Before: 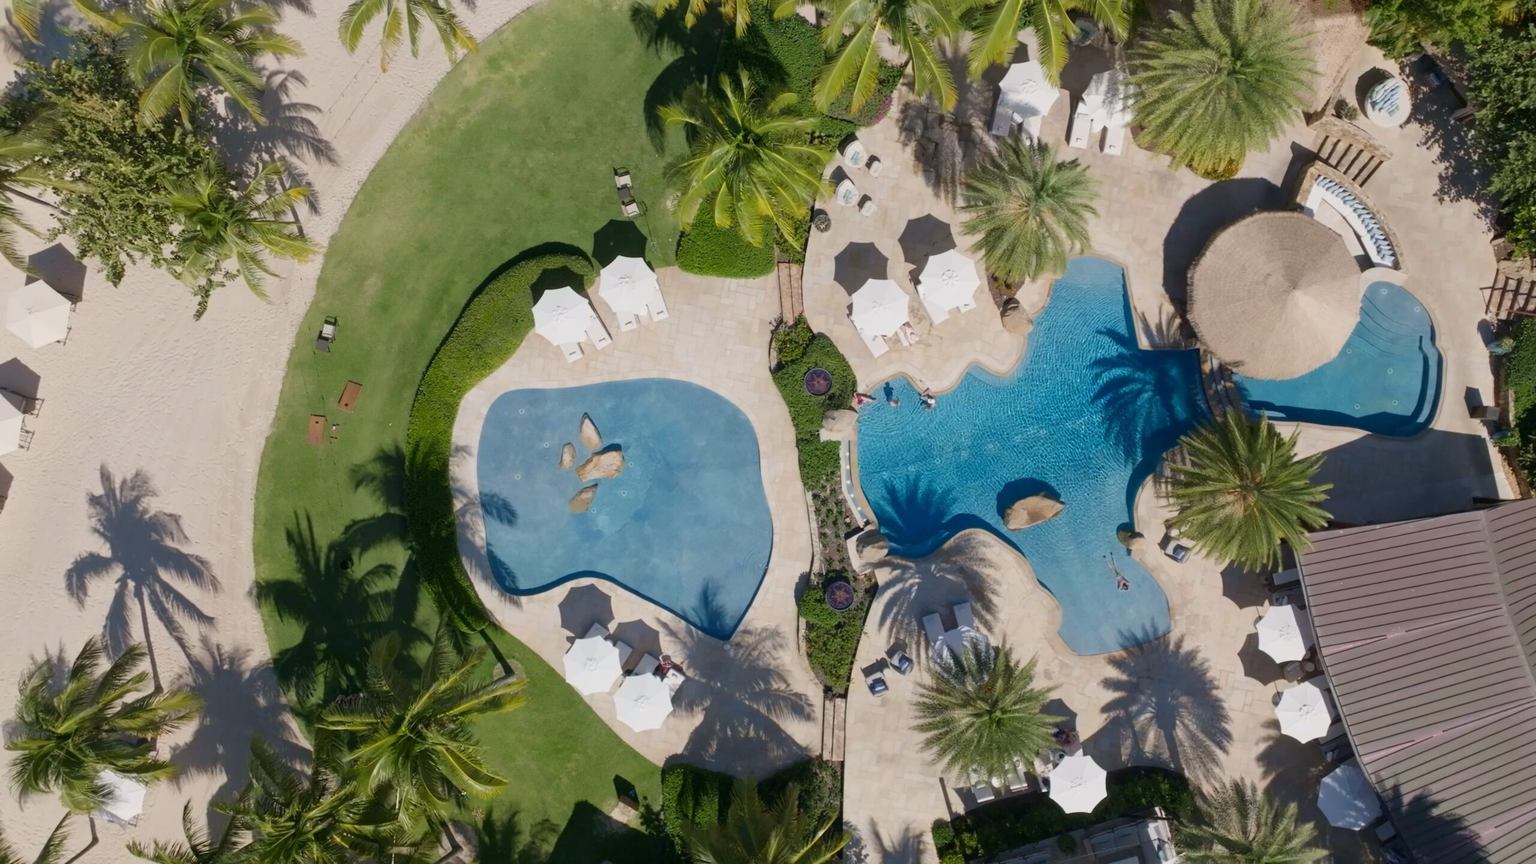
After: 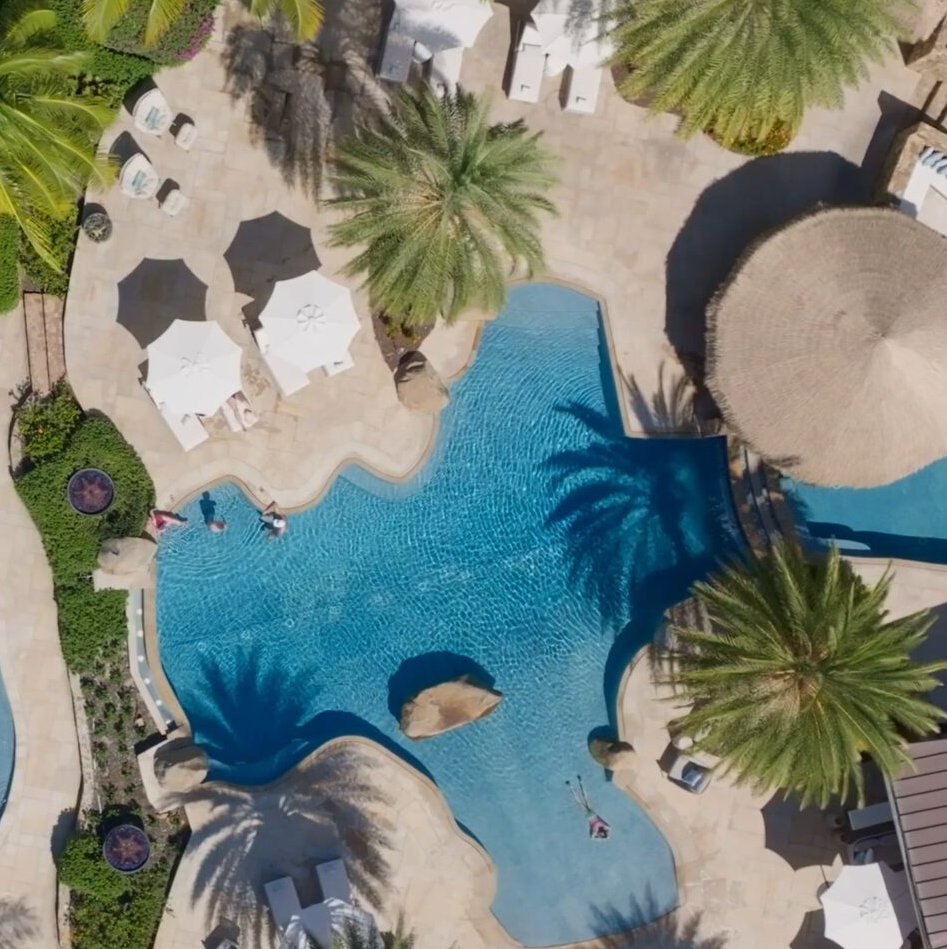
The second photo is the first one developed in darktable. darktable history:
crop and rotate: left 49.745%, top 10.098%, right 13.261%, bottom 23.997%
